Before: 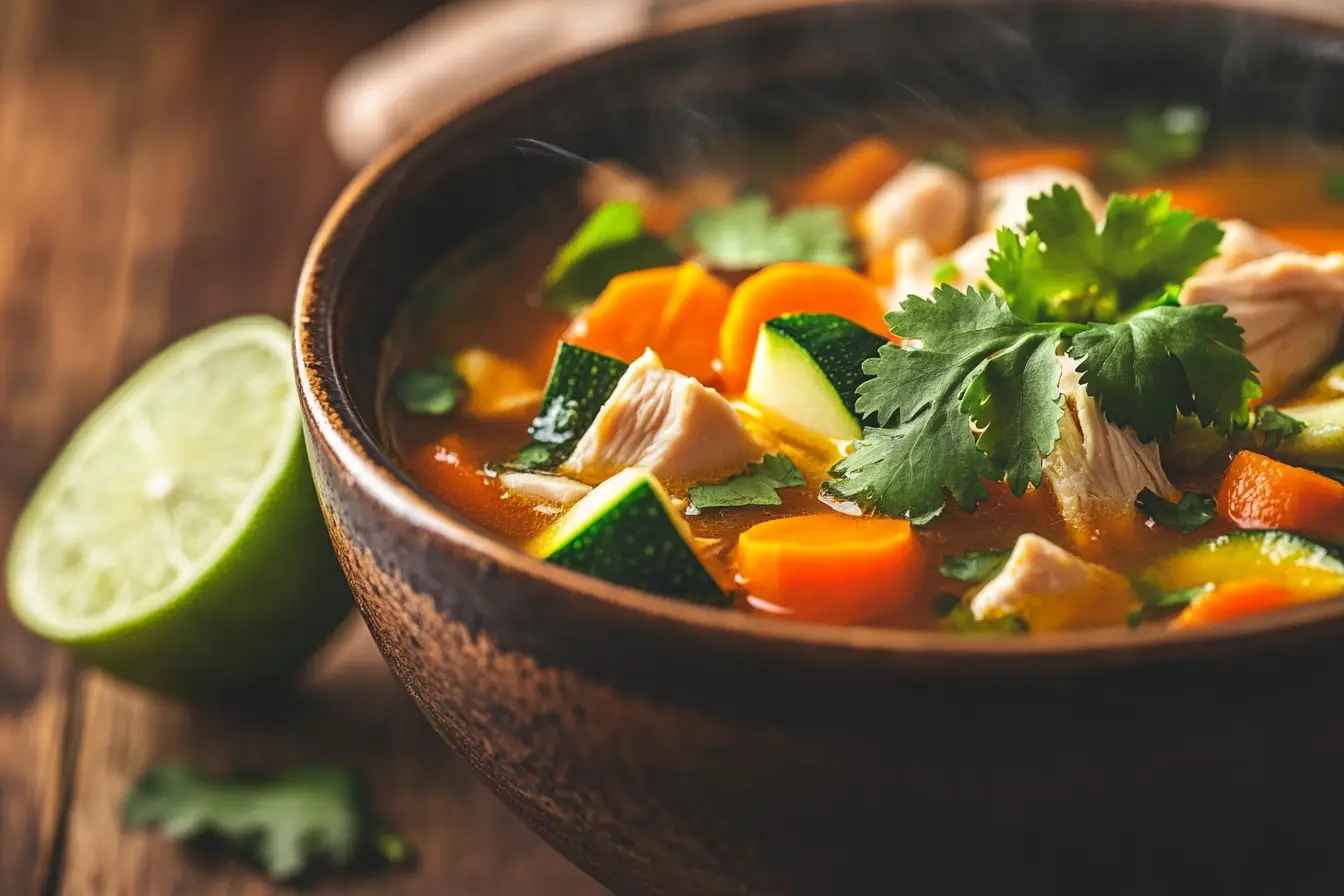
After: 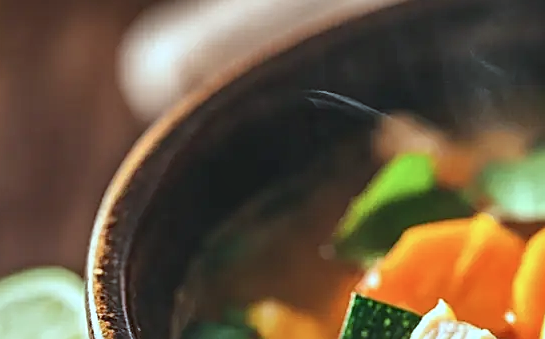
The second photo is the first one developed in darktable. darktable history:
crop: left 15.452%, top 5.459%, right 43.956%, bottom 56.62%
color correction: highlights a* -11.71, highlights b* -15.58
local contrast: mode bilateral grid, contrast 20, coarseness 50, detail 141%, midtone range 0.2
sharpen: on, module defaults
